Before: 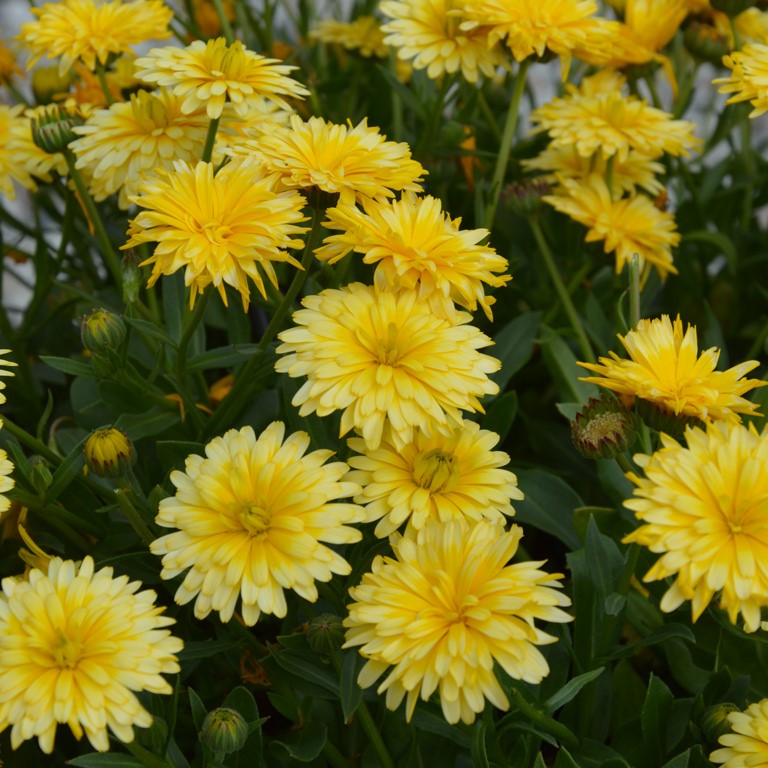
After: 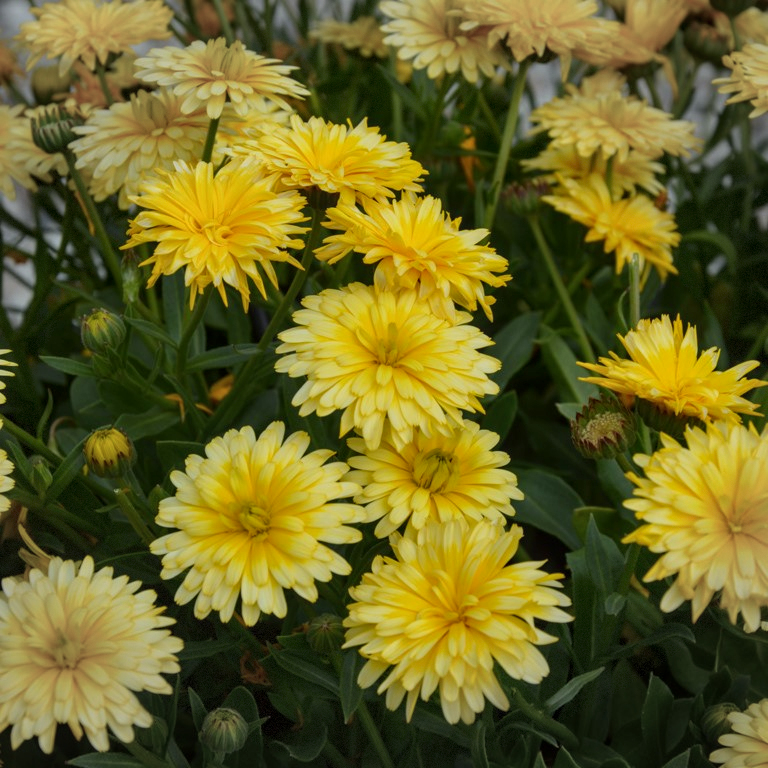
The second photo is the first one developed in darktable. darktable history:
local contrast: on, module defaults
vignetting: fall-off start 91%, fall-off radius 39.39%, brightness -0.182, saturation -0.3, width/height ratio 1.219, shape 1.3, dithering 8-bit output, unbound false
